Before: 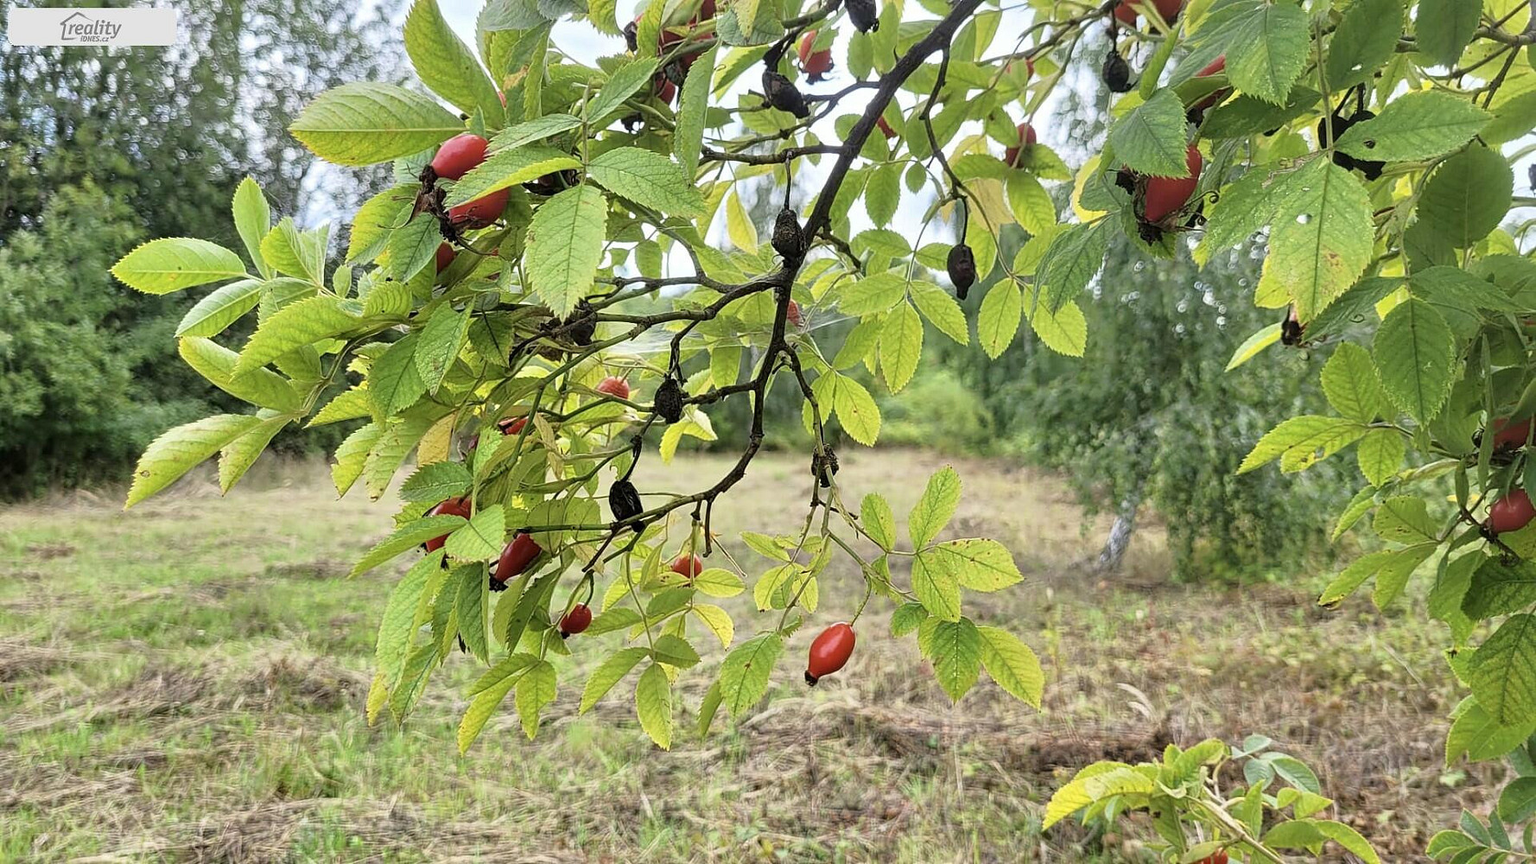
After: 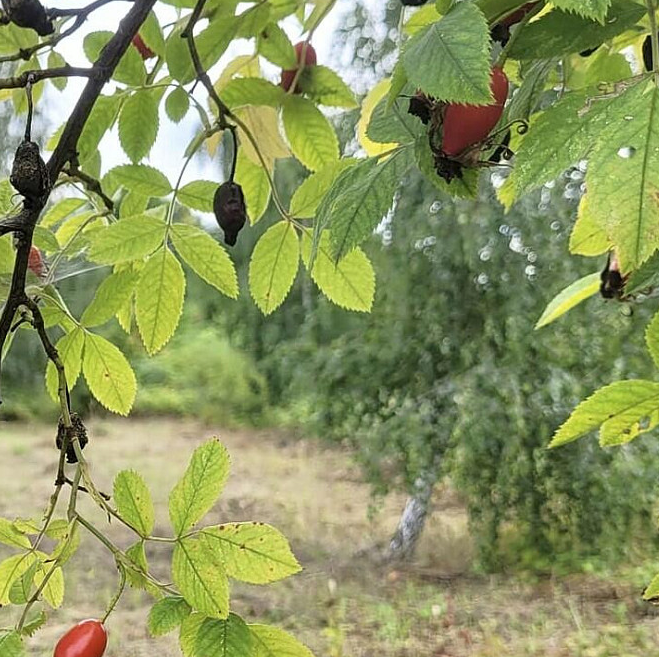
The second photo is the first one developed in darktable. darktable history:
crop and rotate: left 49.664%, top 10.109%, right 13.222%, bottom 24.15%
